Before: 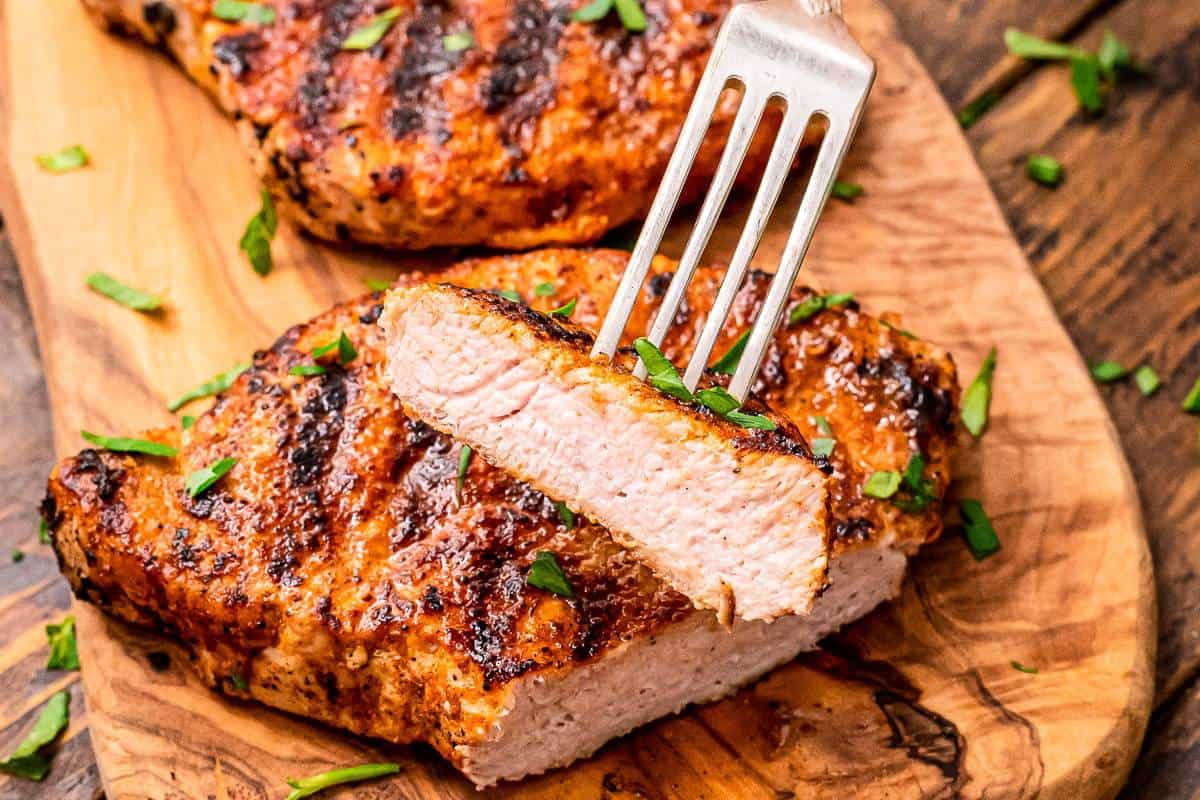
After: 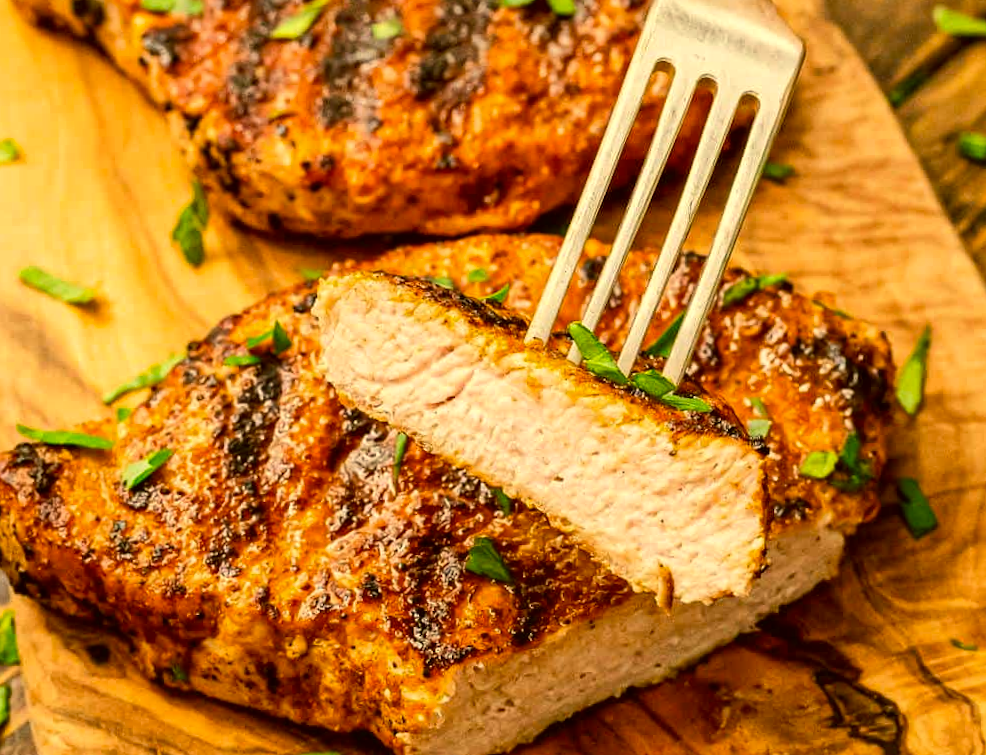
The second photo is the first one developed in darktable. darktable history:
crop and rotate: angle 1°, left 4.281%, top 0.642%, right 11.383%, bottom 2.486%
color correction: highlights a* 0.162, highlights b* 29.53, shadows a* -0.162, shadows b* 21.09
